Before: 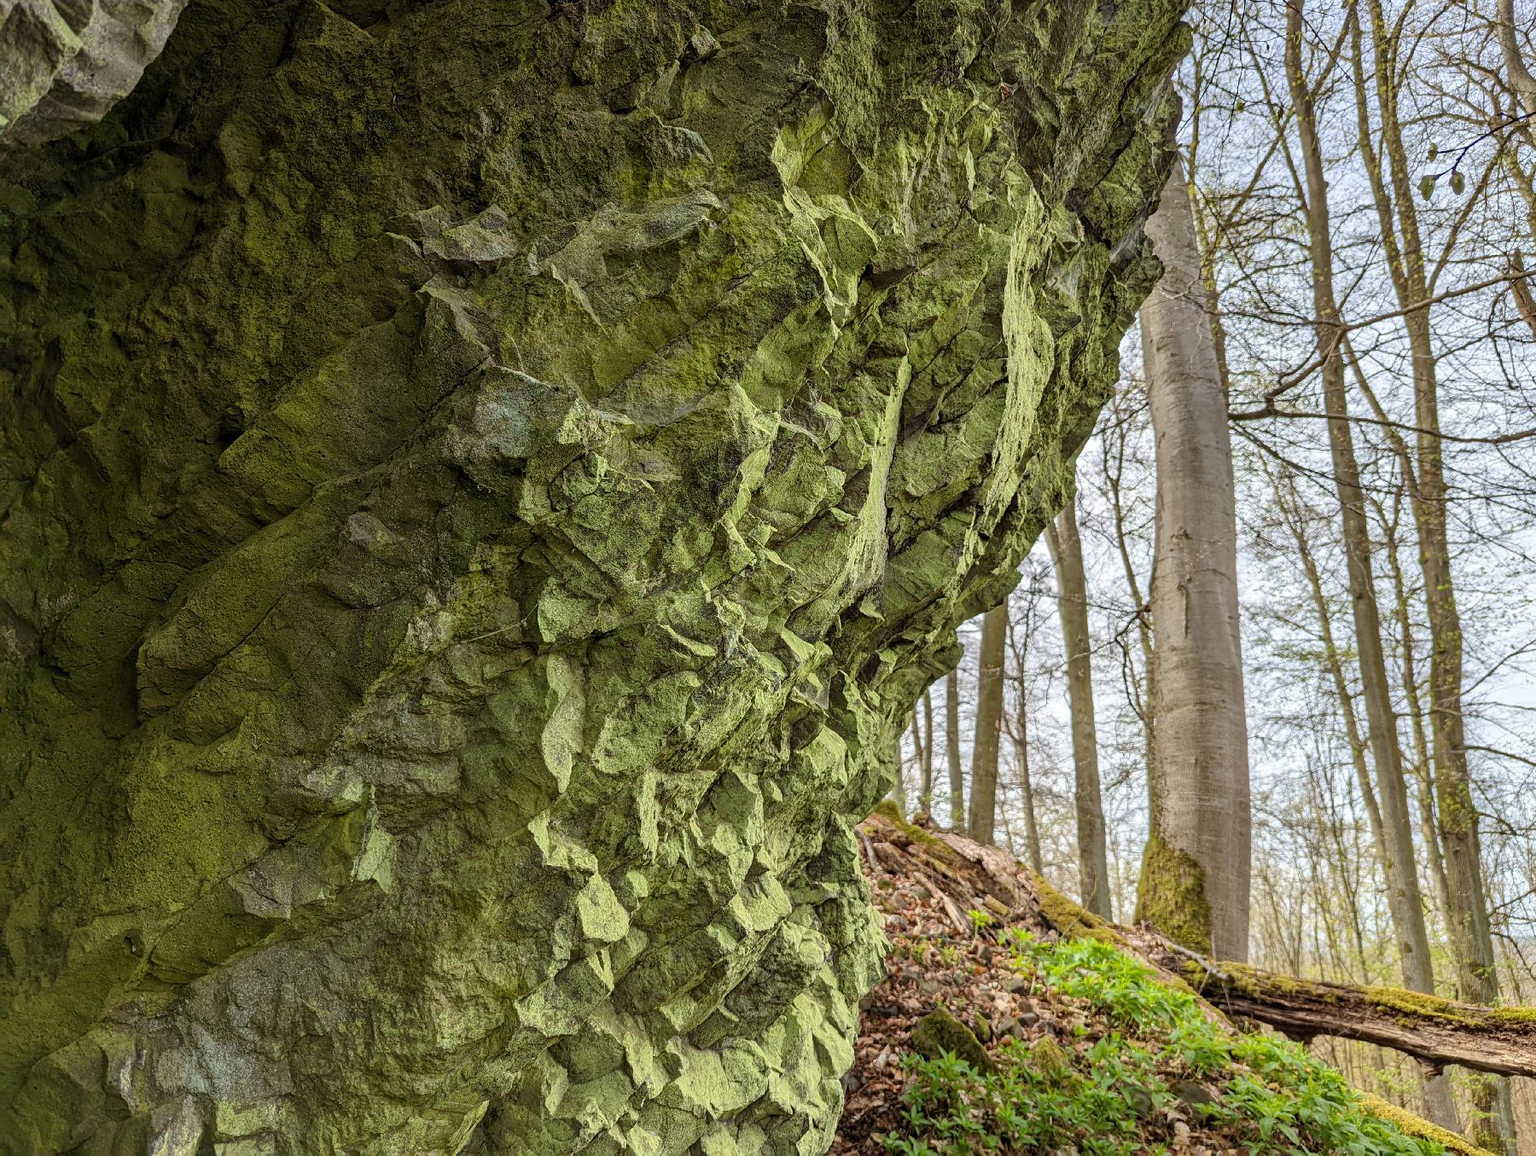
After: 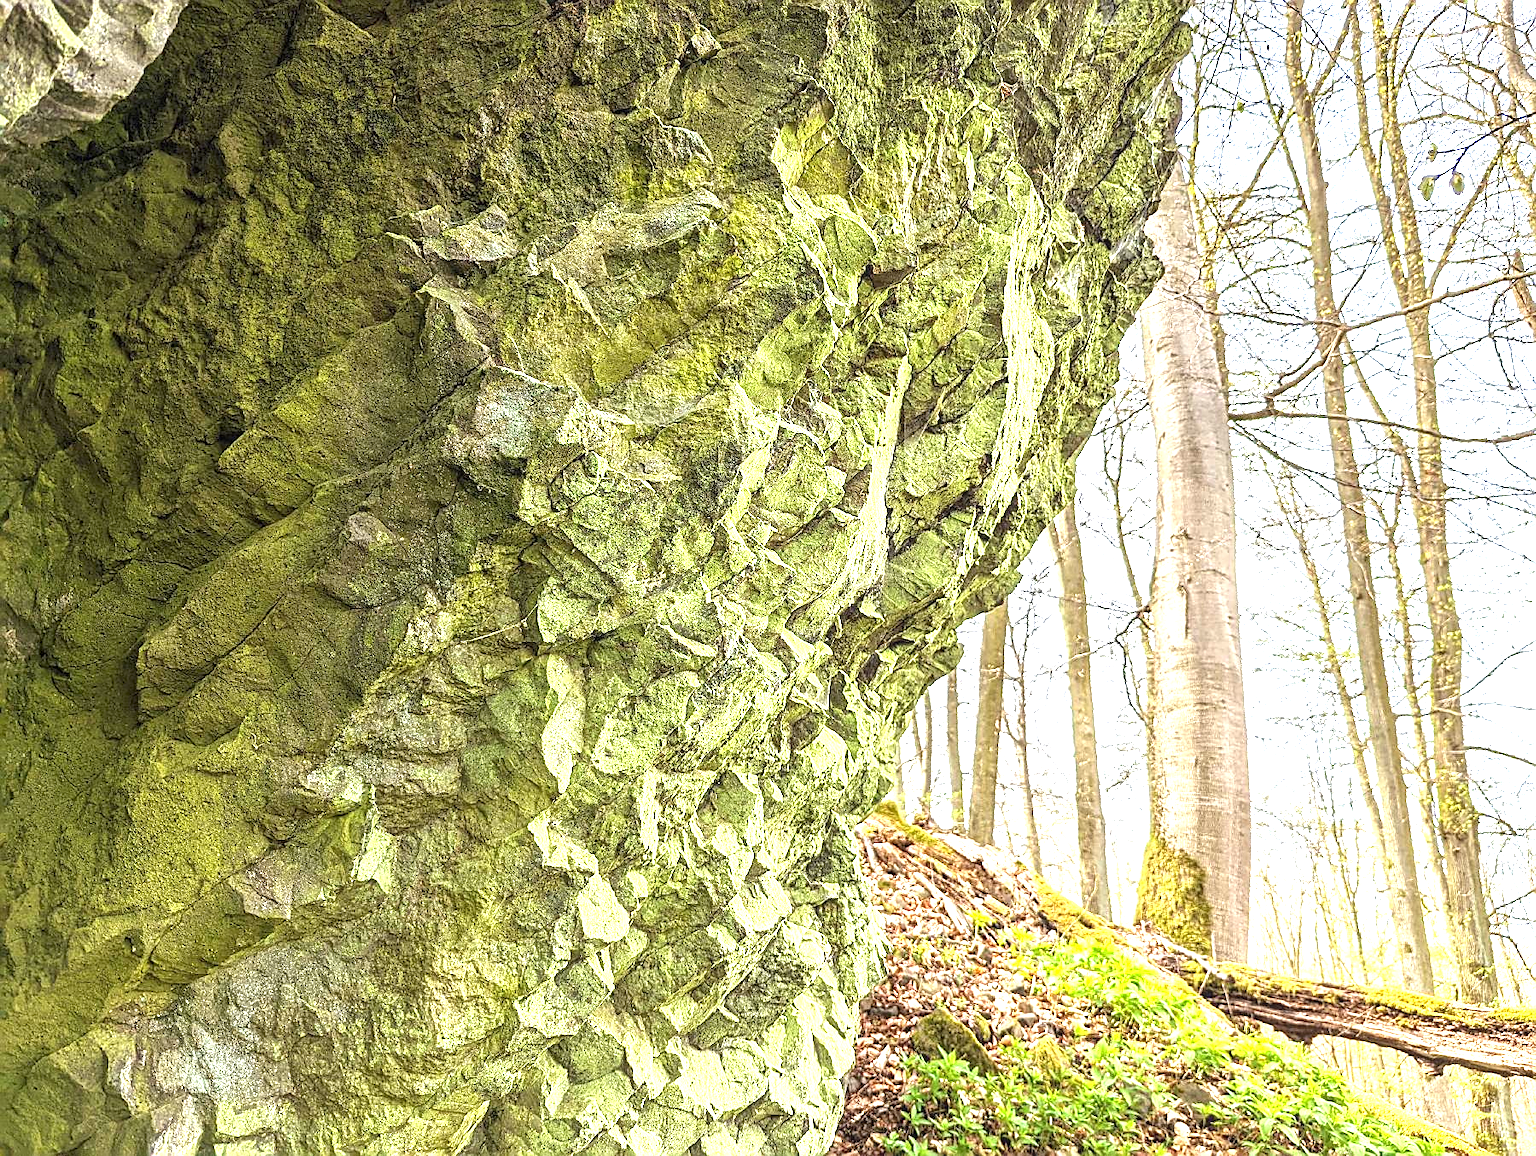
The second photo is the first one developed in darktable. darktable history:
local contrast: detail 110%
sharpen: on, module defaults
exposure: black level correction 0, exposure 1.894 EV, compensate highlight preservation false
